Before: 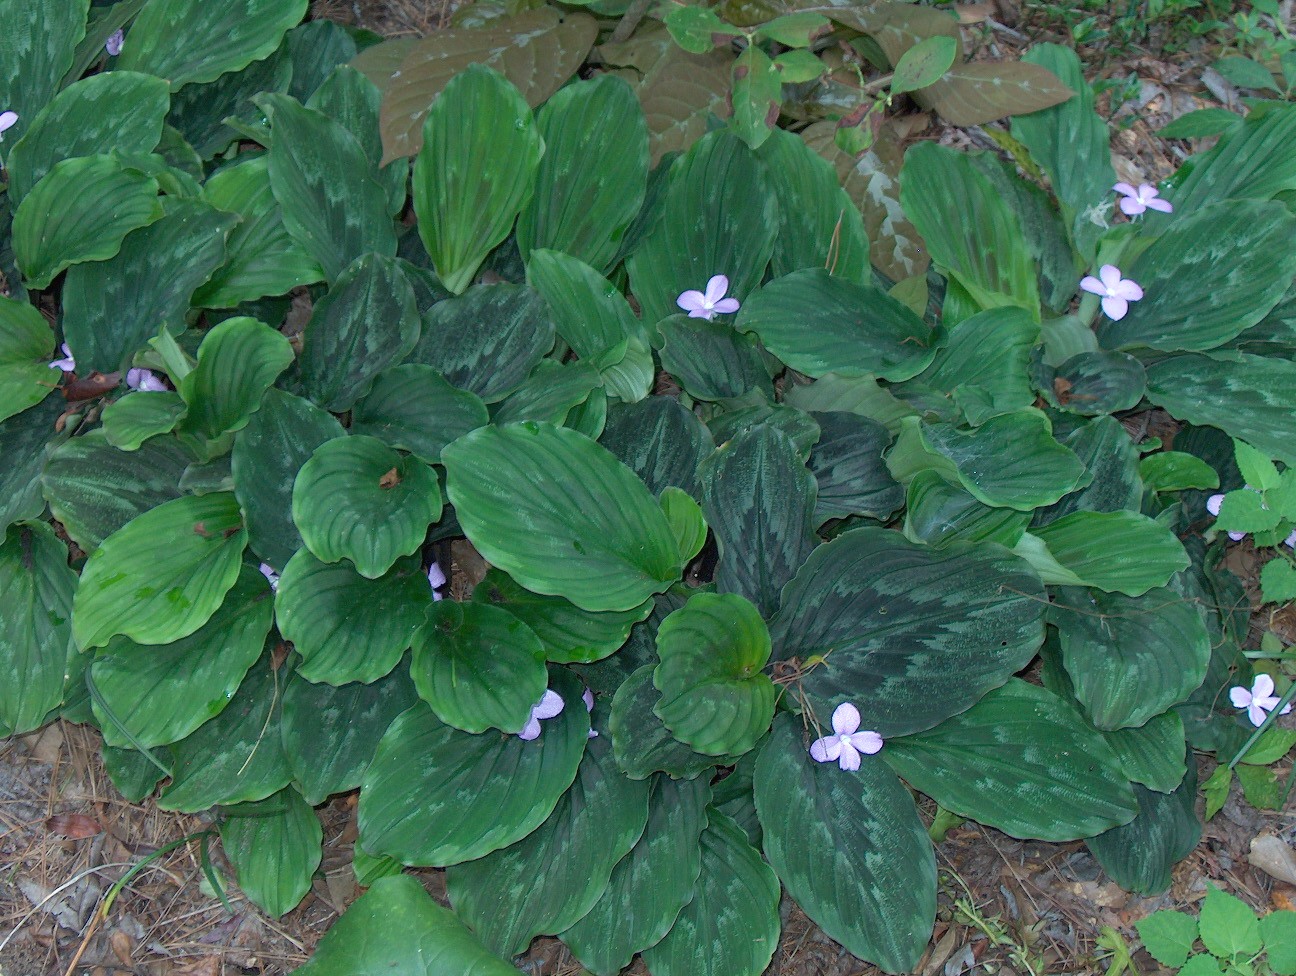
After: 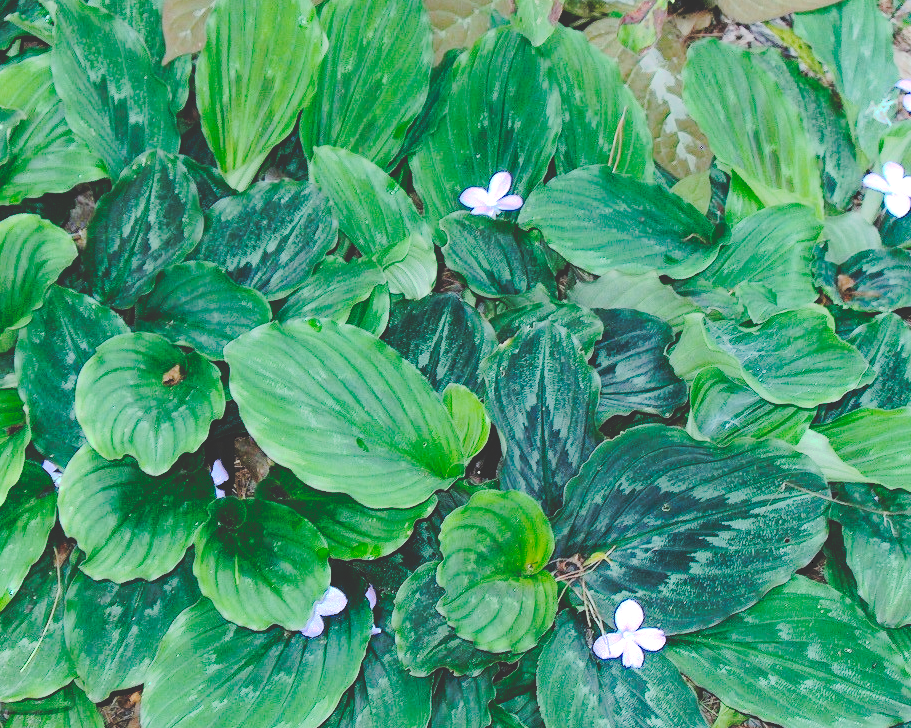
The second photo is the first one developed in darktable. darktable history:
crop and rotate: left 16.789%, top 10.75%, right 12.851%, bottom 14.578%
tone curve: curves: ch0 [(0, 0) (0.003, 0.198) (0.011, 0.198) (0.025, 0.198) (0.044, 0.198) (0.069, 0.201) (0.1, 0.202) (0.136, 0.207) (0.177, 0.212) (0.224, 0.222) (0.277, 0.27) (0.335, 0.332) (0.399, 0.422) (0.468, 0.542) (0.543, 0.626) (0.623, 0.698) (0.709, 0.764) (0.801, 0.82) (0.898, 0.863) (1, 1)], preserve colors none
contrast brightness saturation: contrast 0.2, brightness 0.156, saturation 0.224
tone equalizer: -8 EV -0.742 EV, -7 EV -0.68 EV, -6 EV -0.596 EV, -5 EV -0.393 EV, -3 EV 0.378 EV, -2 EV 0.6 EV, -1 EV 0.691 EV, +0 EV 0.727 EV
